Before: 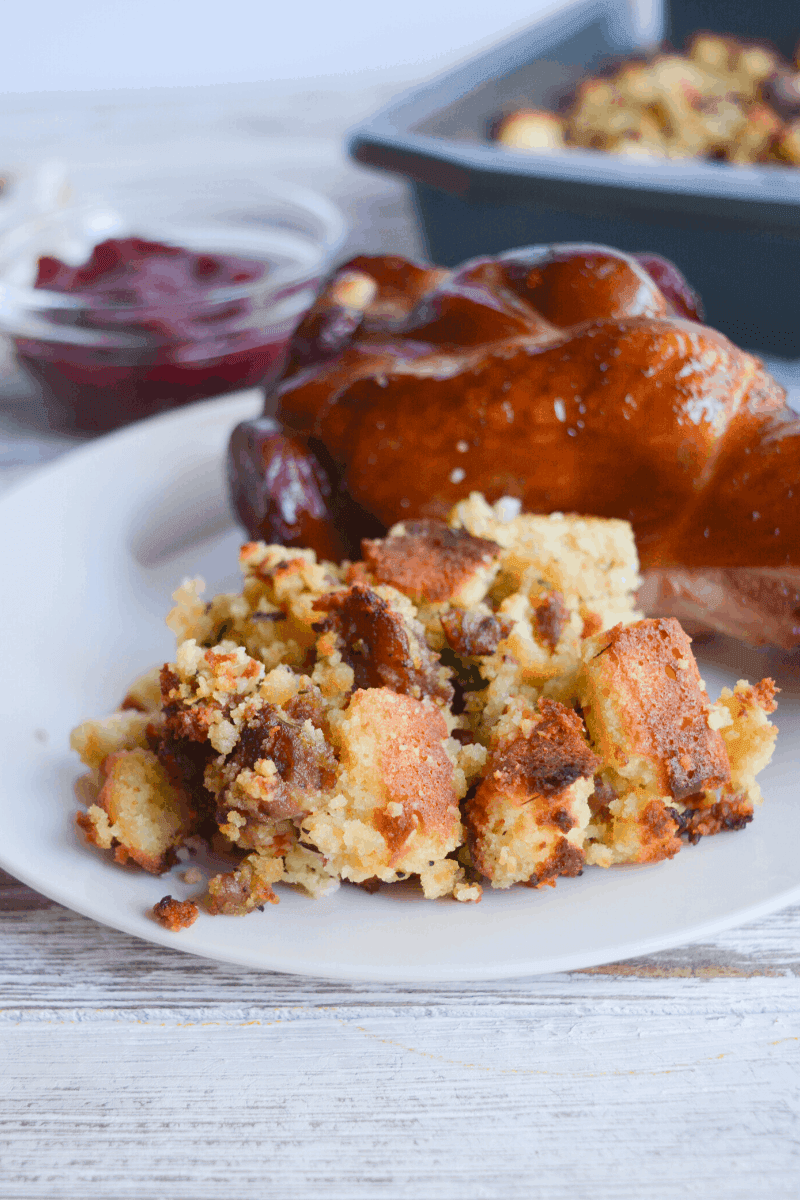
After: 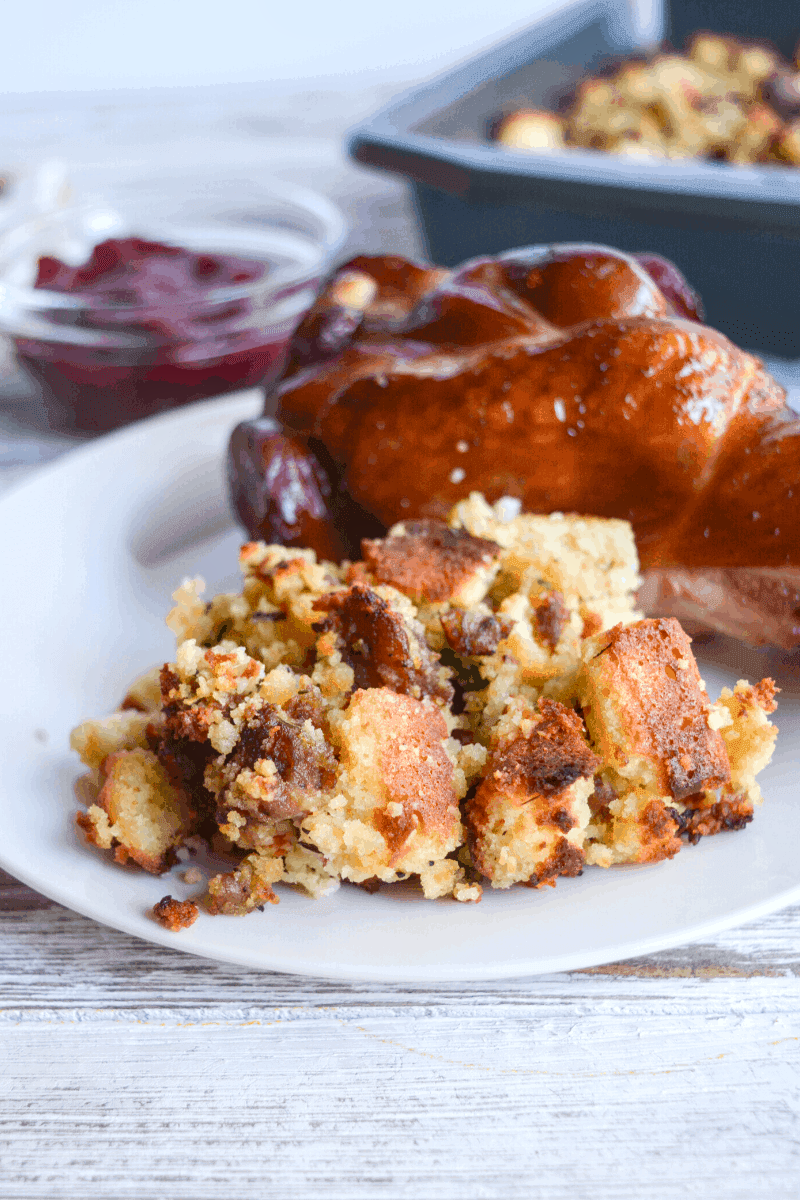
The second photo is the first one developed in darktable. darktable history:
exposure: exposure 0.204 EV, compensate highlight preservation false
local contrast: on, module defaults
